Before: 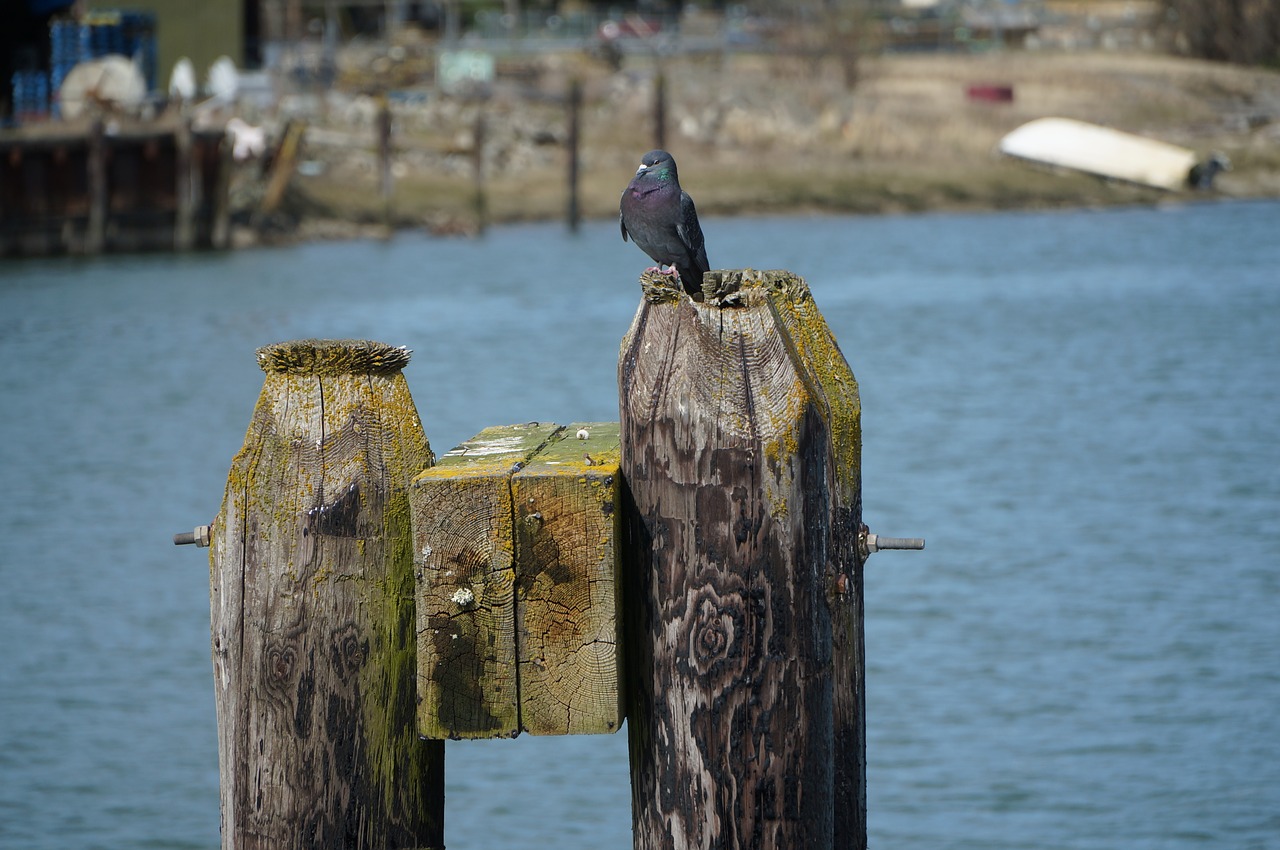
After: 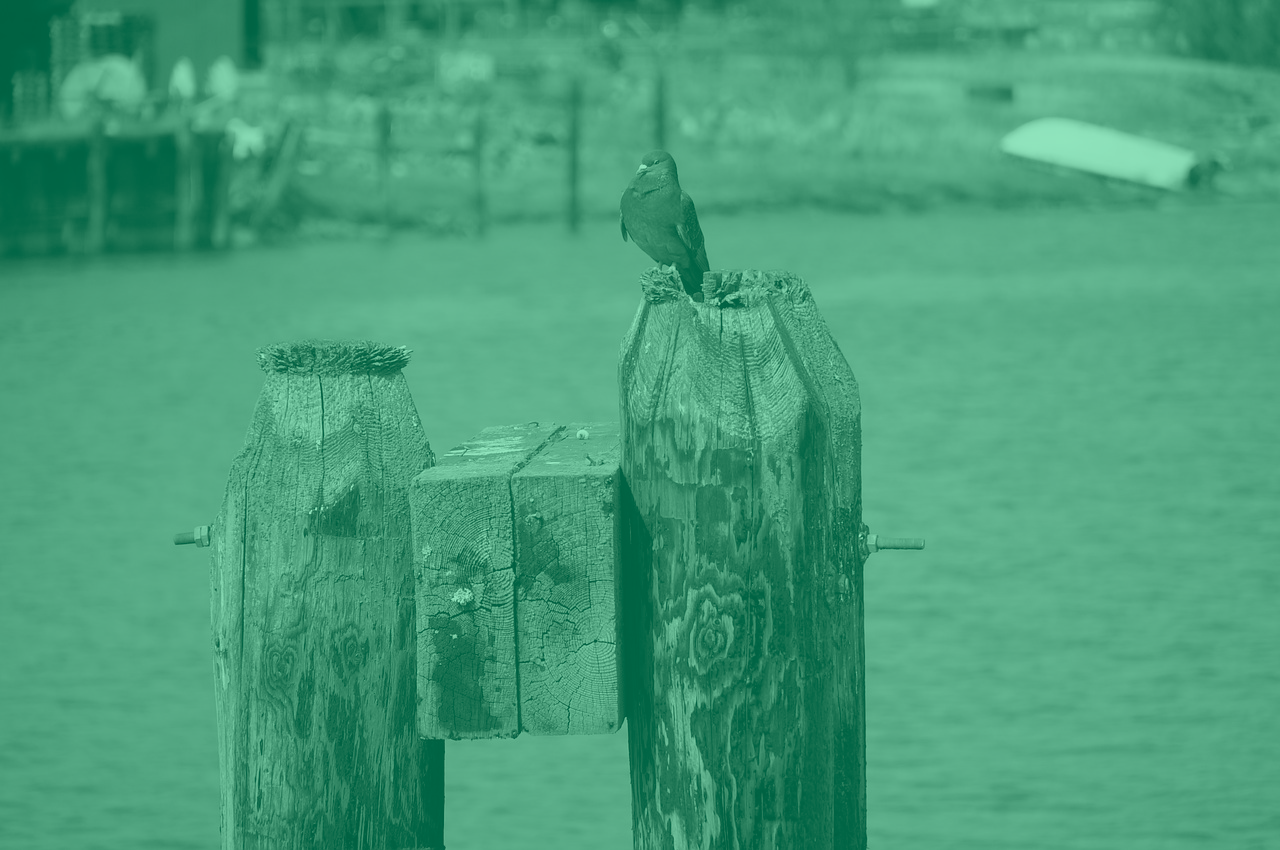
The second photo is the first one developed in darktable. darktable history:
colorize: hue 147.6°, saturation 65%, lightness 21.64%
color correction: highlights a* -0.482, highlights b* 0.161, shadows a* 4.66, shadows b* 20.72
